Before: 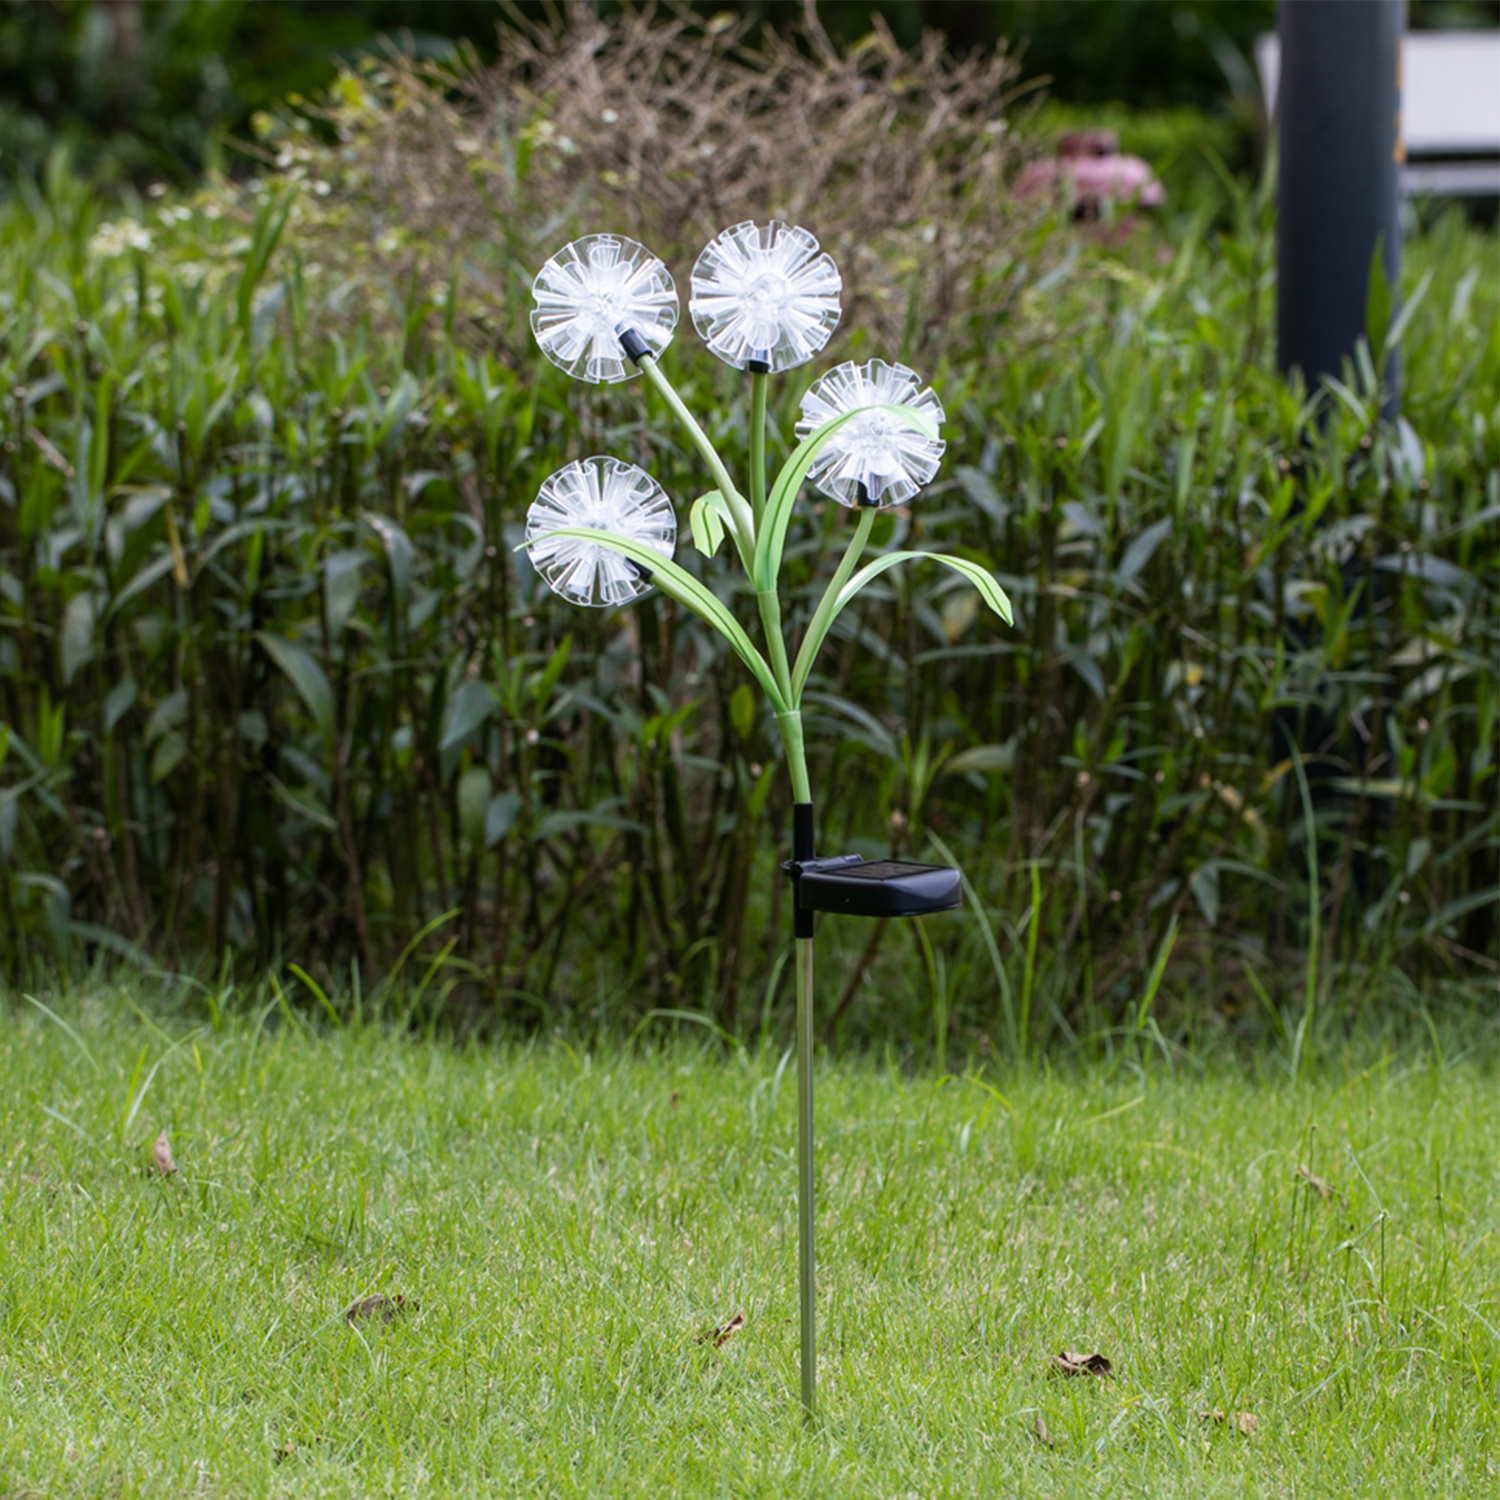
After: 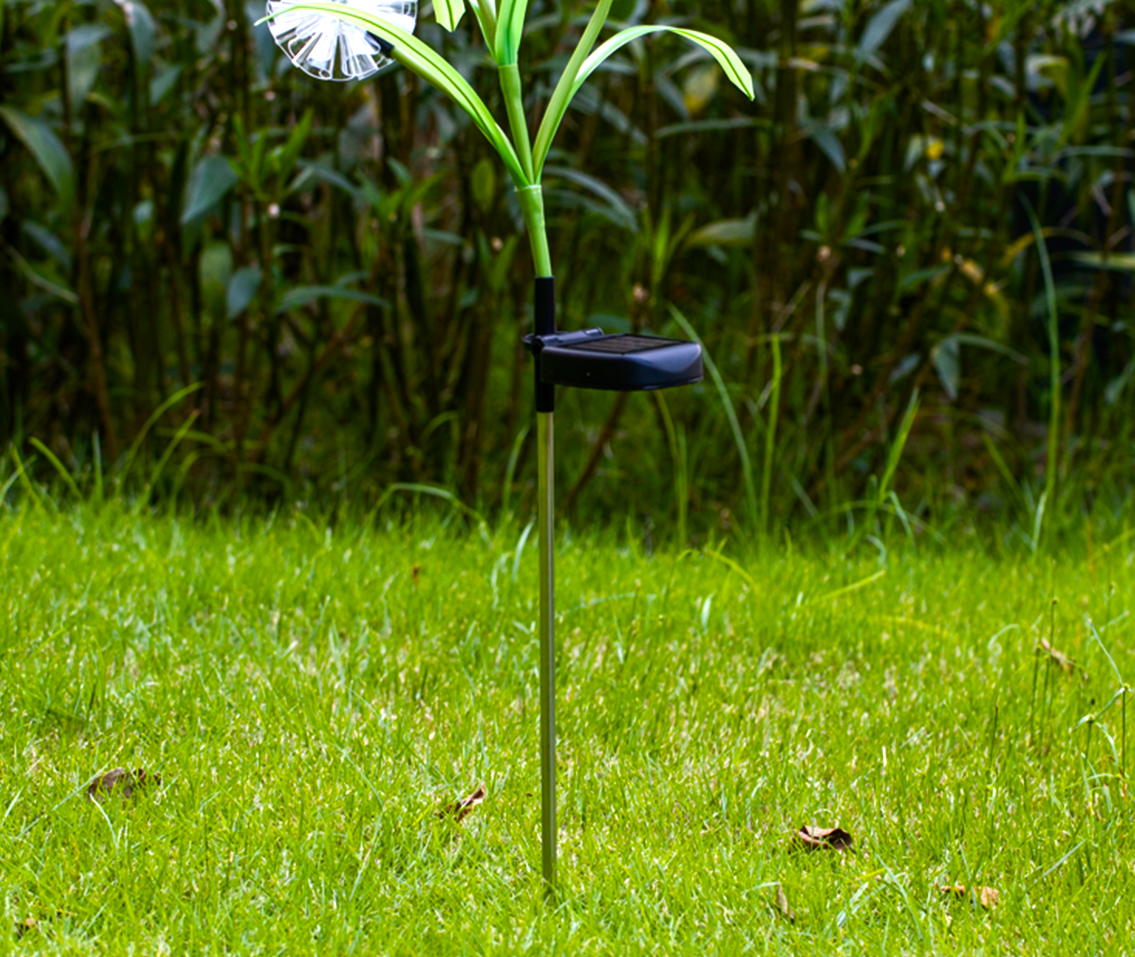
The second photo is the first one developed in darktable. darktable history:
color balance rgb: linear chroma grading › global chroma 9%, perceptual saturation grading › global saturation 36%, perceptual saturation grading › shadows 35%, perceptual brilliance grading › global brilliance 15%, perceptual brilliance grading › shadows -35%, global vibrance 15%
crop and rotate: left 17.299%, top 35.115%, right 7.015%, bottom 1.024%
